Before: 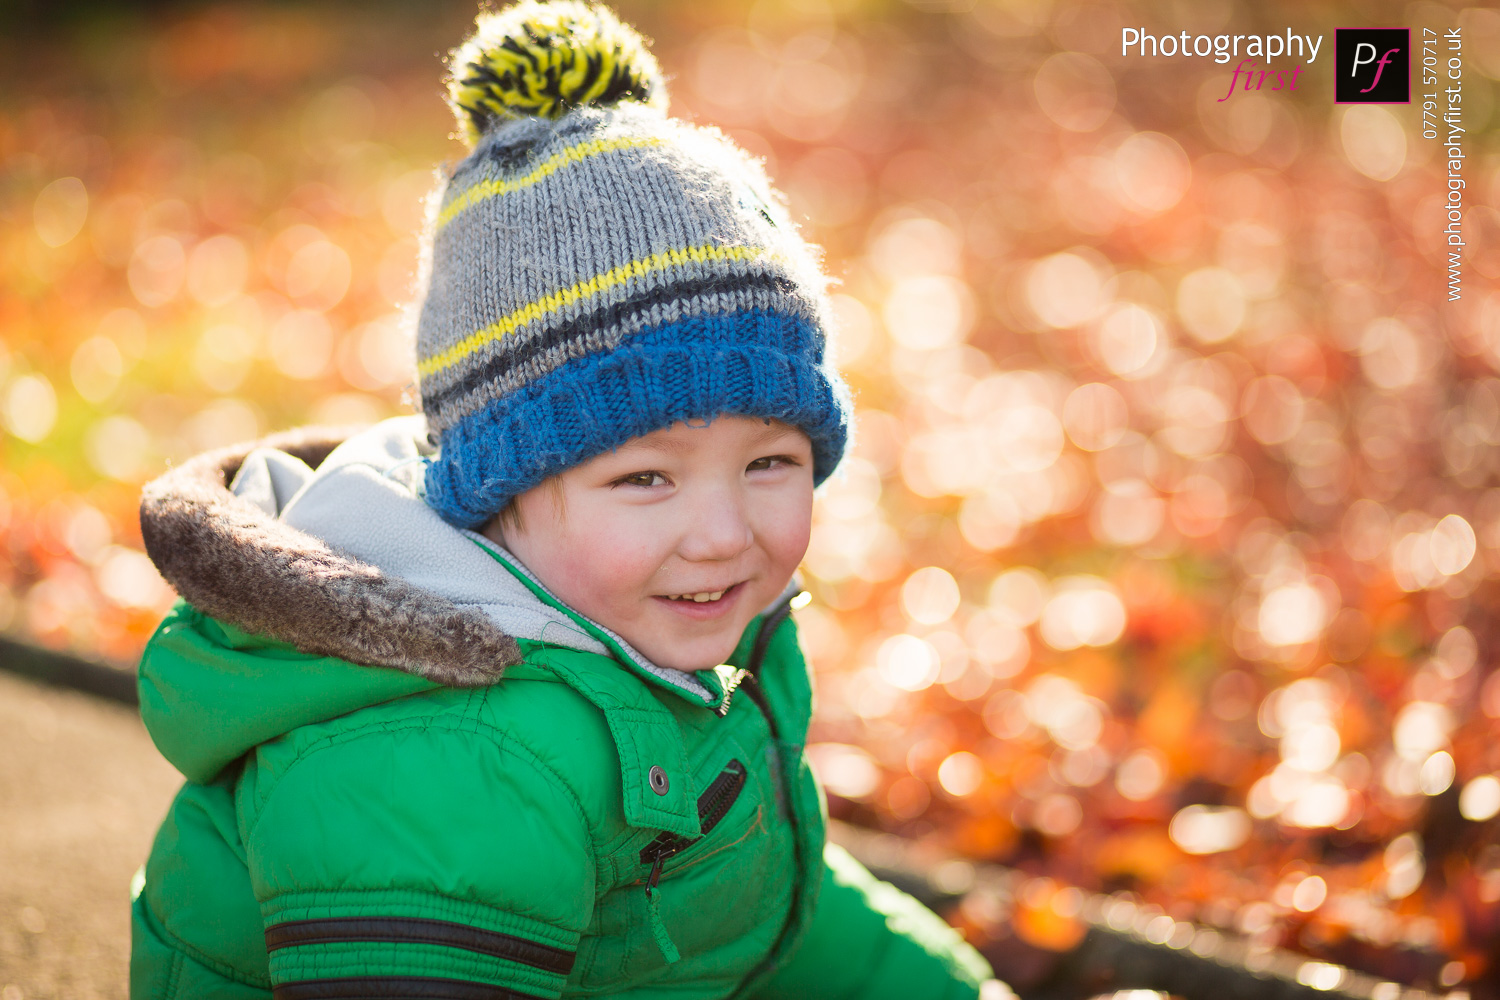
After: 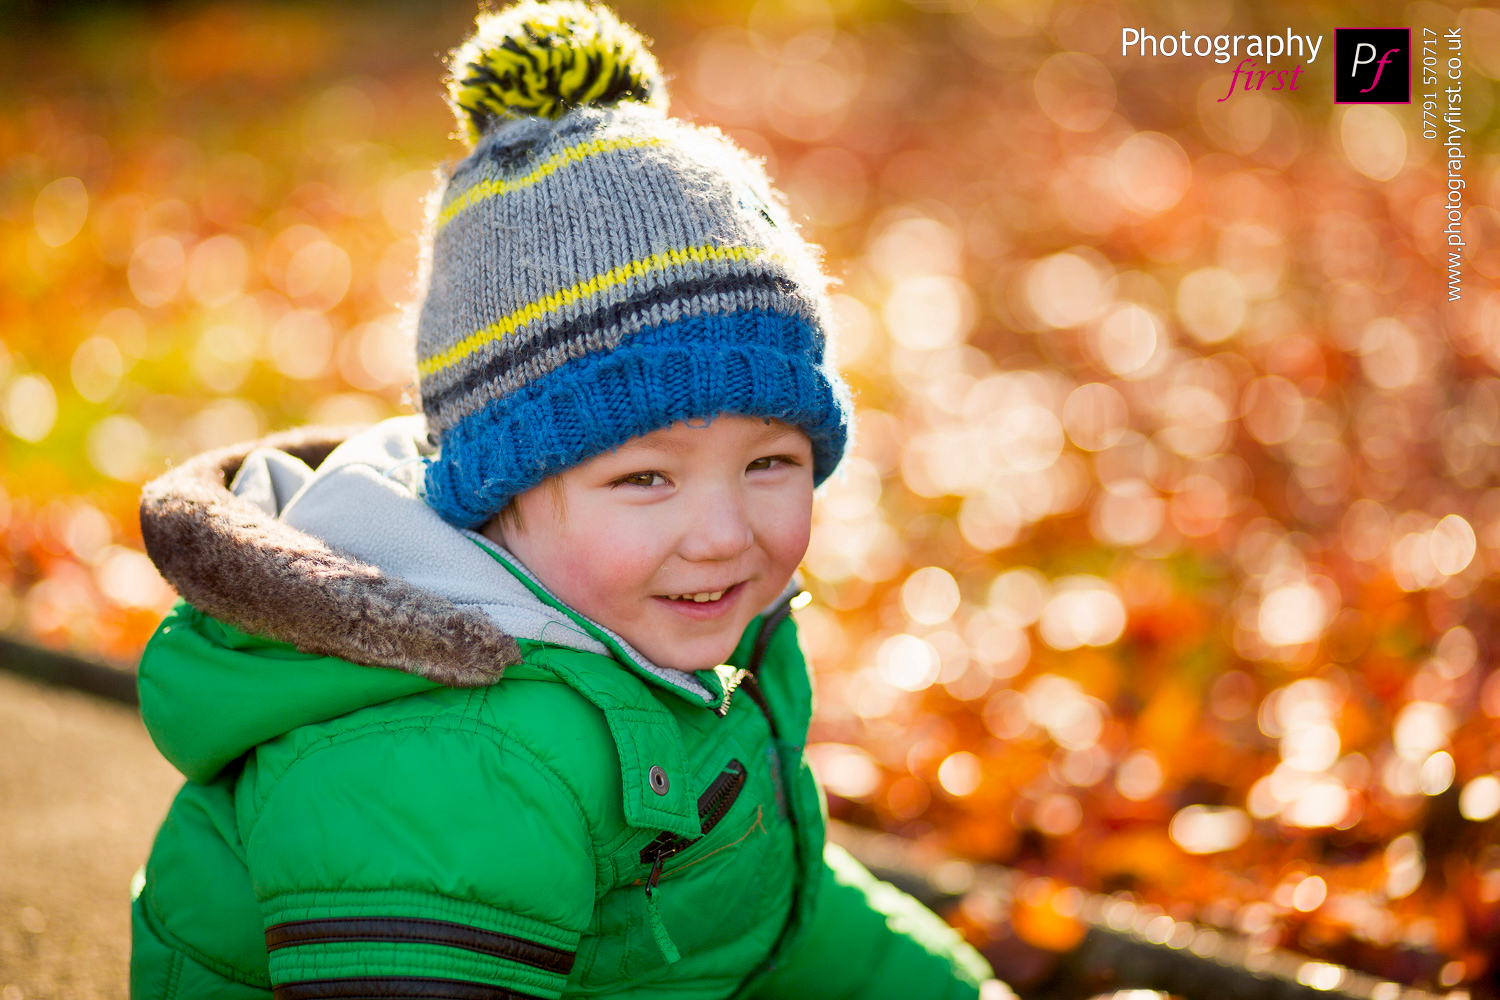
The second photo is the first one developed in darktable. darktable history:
shadows and highlights: highlights color adjustment 0.568%, low approximation 0.01, soften with gaussian
color balance rgb: global offset › luminance -0.969%, perceptual saturation grading › global saturation 19.821%, global vibrance 5.024%
